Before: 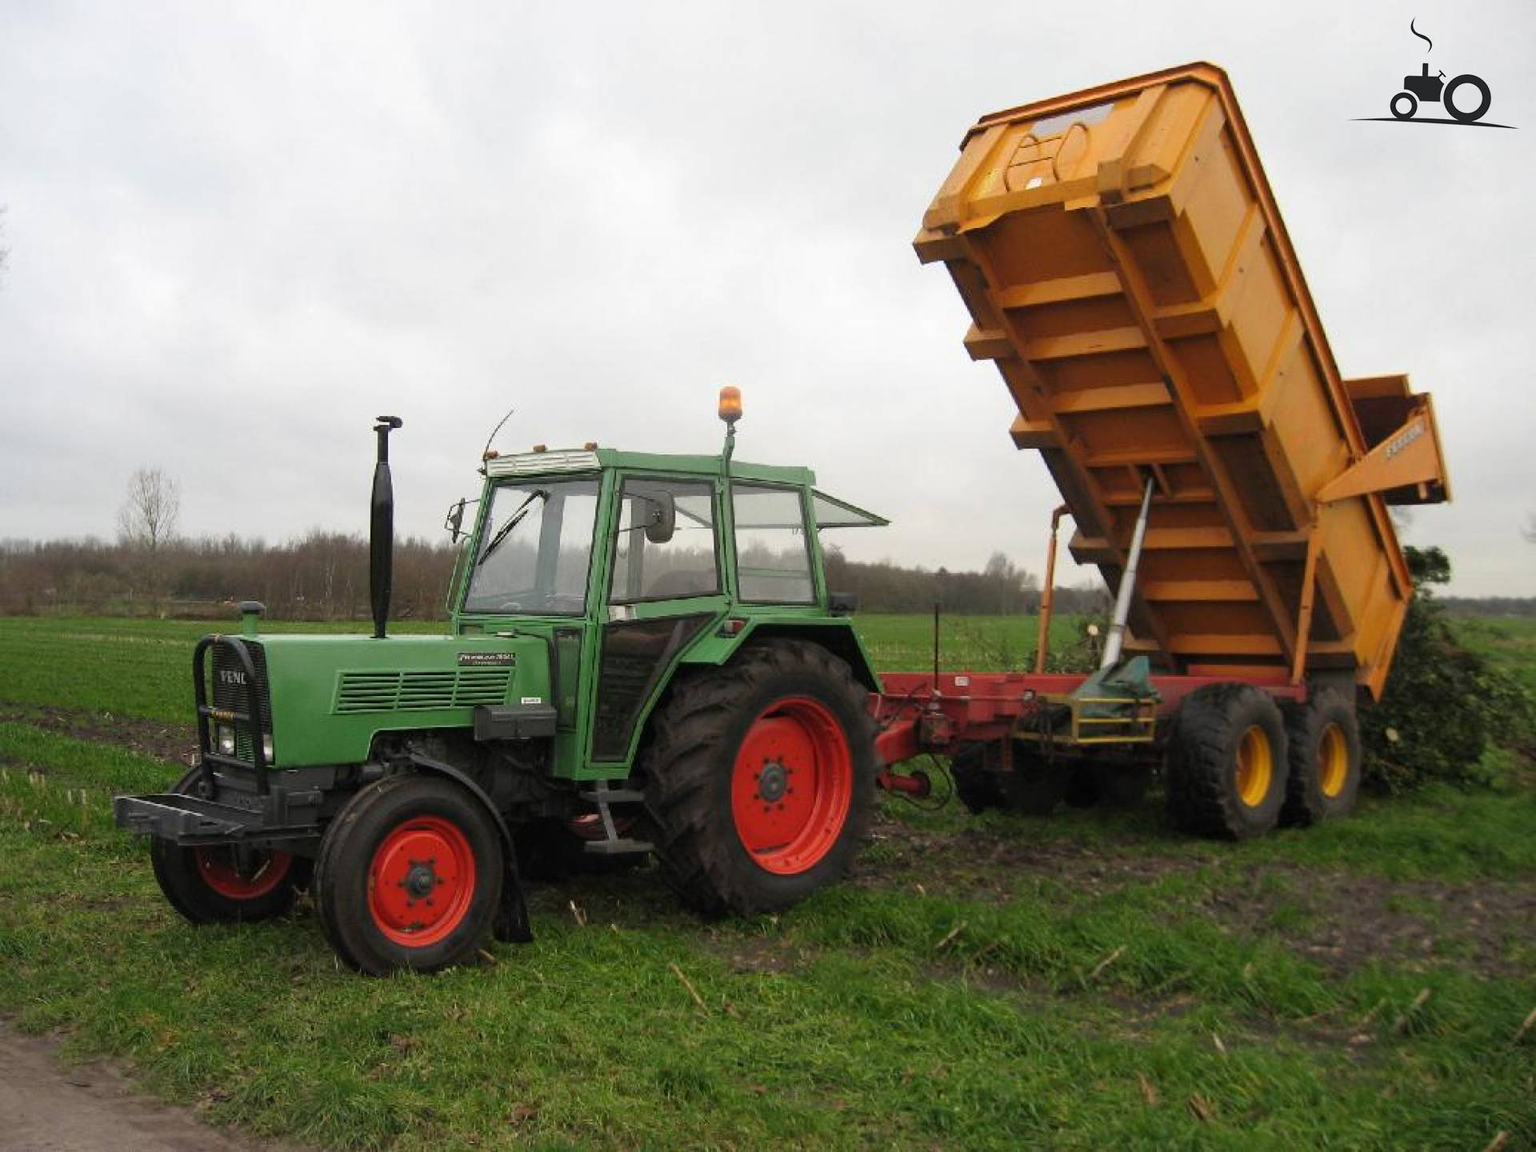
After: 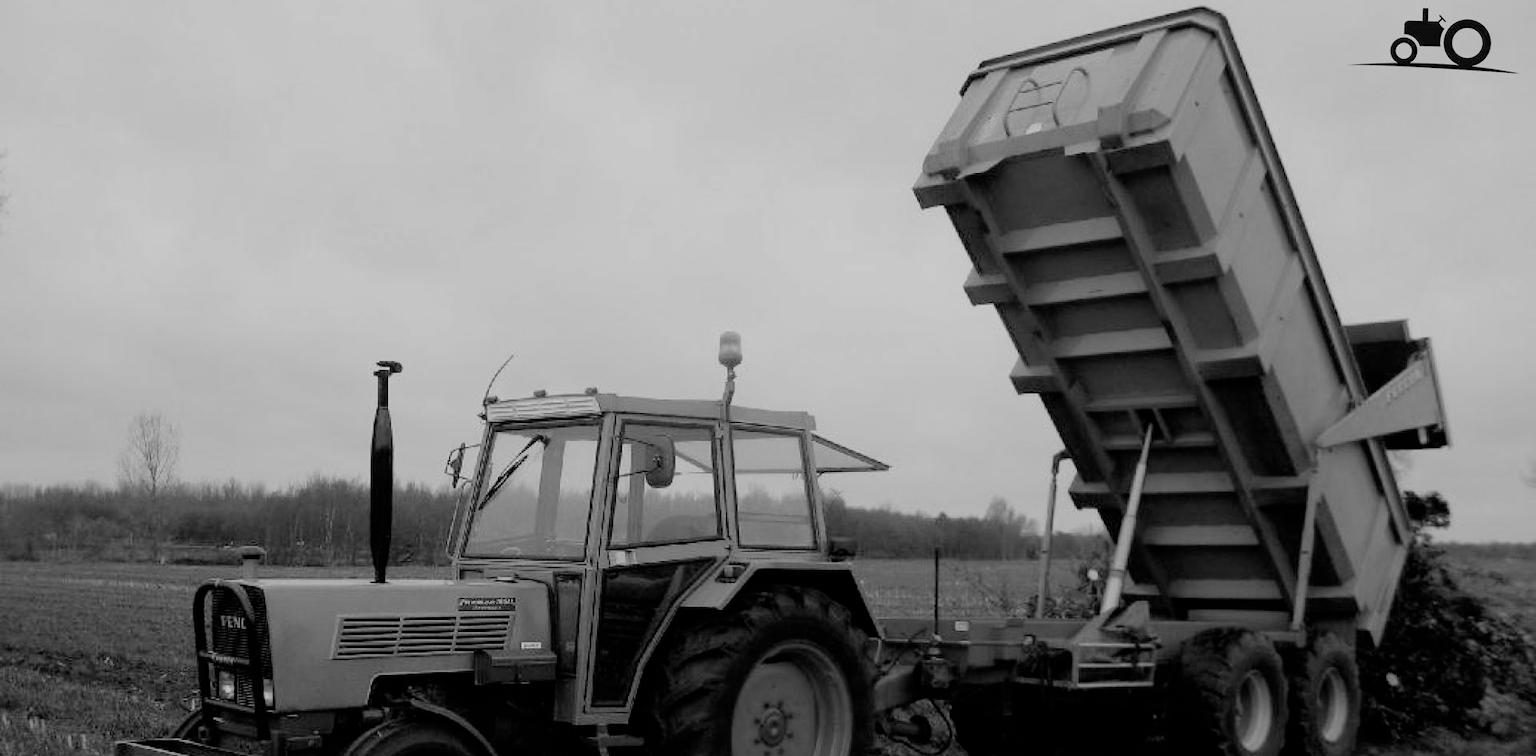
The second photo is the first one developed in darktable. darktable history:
monochrome: on, module defaults
crop and rotate: top 4.848%, bottom 29.503%
filmic rgb: black relative exposure -4.4 EV, white relative exposure 5 EV, threshold 3 EV, hardness 2.23, latitude 40.06%, contrast 1.15, highlights saturation mix 10%, shadows ↔ highlights balance 1.04%, preserve chrominance RGB euclidean norm (legacy), color science v4 (2020), enable highlight reconstruction true
